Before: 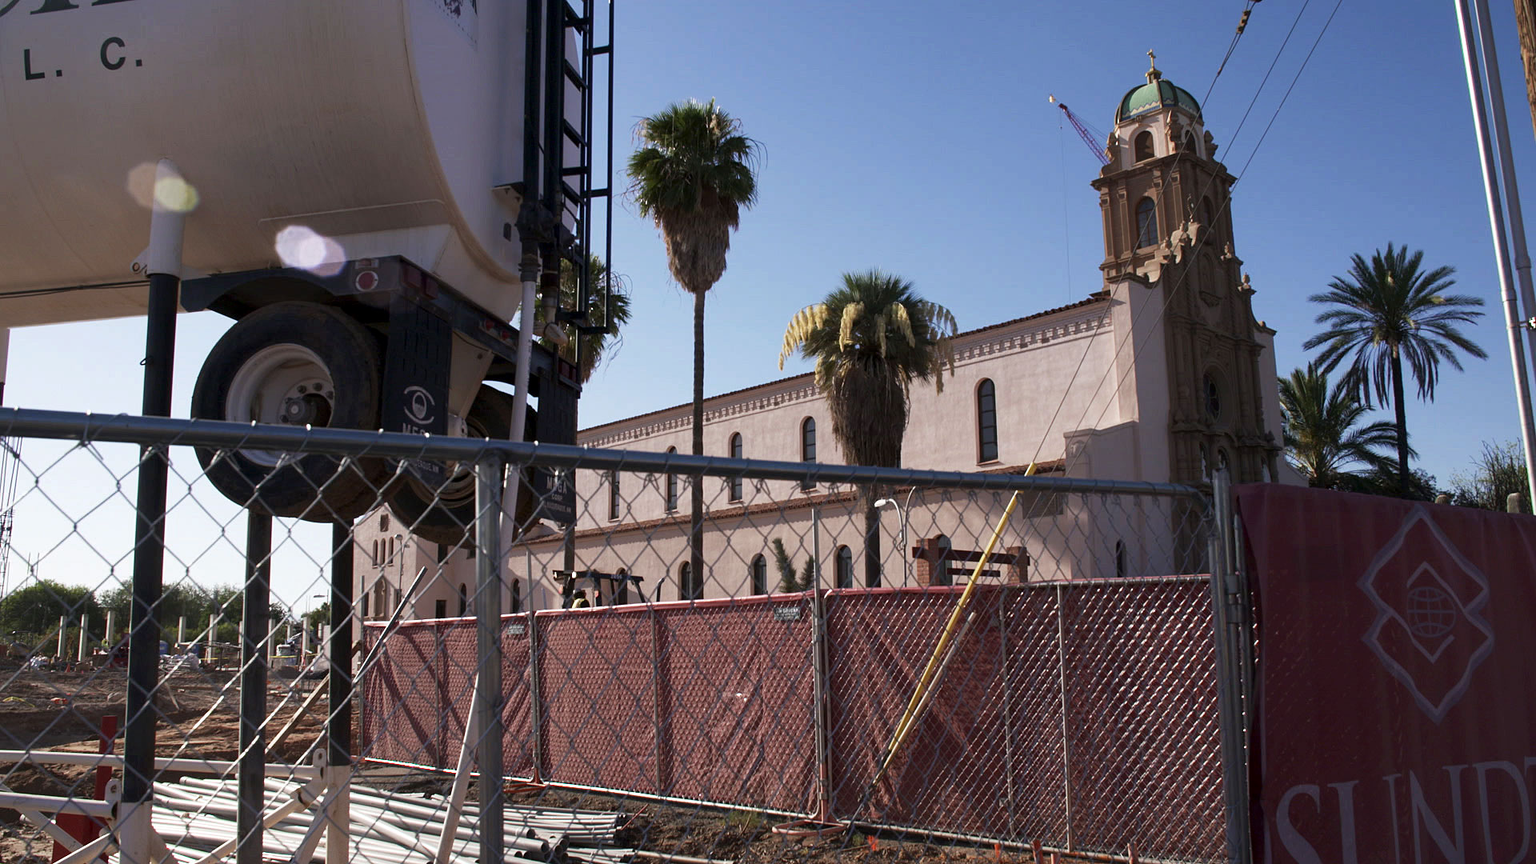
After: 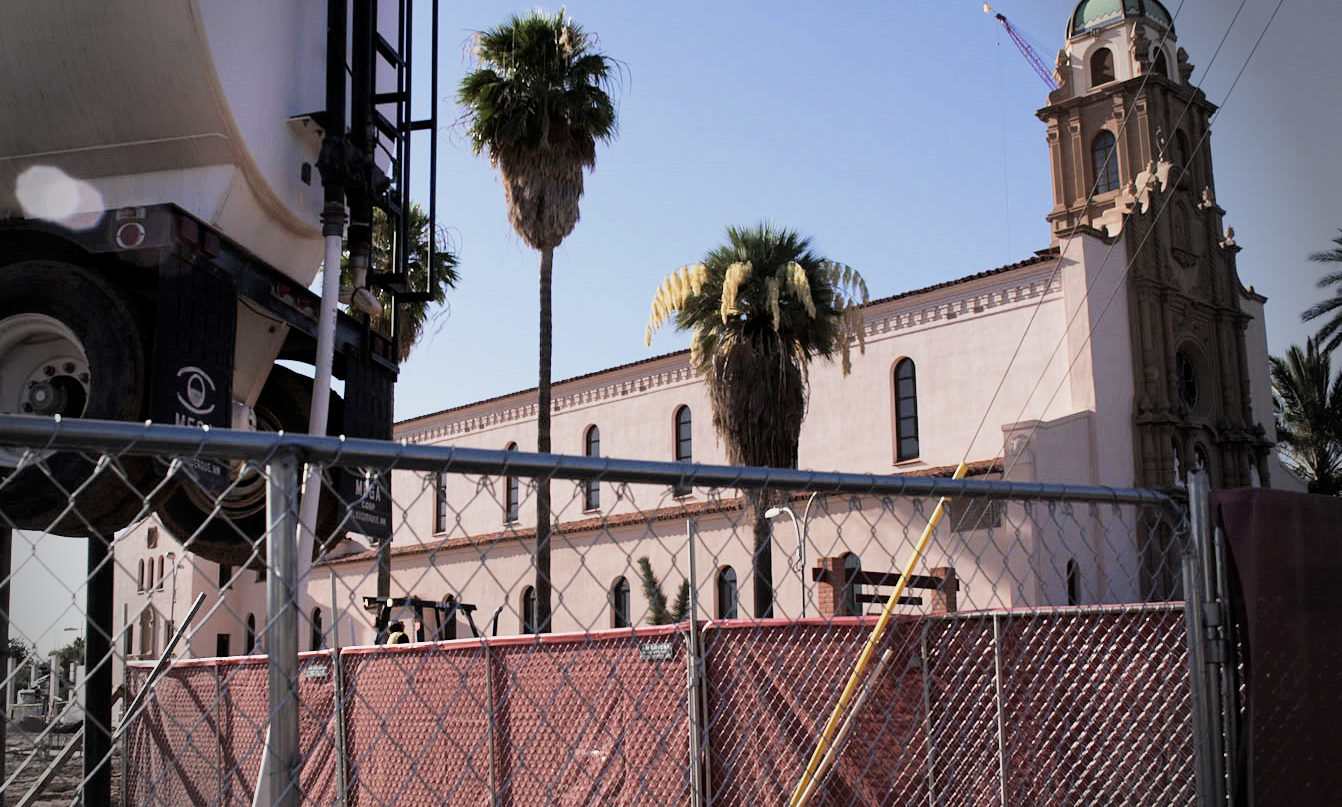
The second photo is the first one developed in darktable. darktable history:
filmic rgb: middle gray luminance 29.26%, black relative exposure -10.36 EV, white relative exposure 5.48 EV, threshold 2.95 EV, target black luminance 0%, hardness 3.92, latitude 2.1%, contrast 1.122, highlights saturation mix 3.91%, shadows ↔ highlights balance 14.79%, enable highlight reconstruction true
exposure: black level correction 0, exposure 0.9 EV, compensate highlight preservation false
crop and rotate: left 17.112%, top 10.75%, right 12.952%, bottom 14.474%
vignetting: fall-off start 77.41%, fall-off radius 28.42%, saturation -0.645, center (-0.011, 0), width/height ratio 0.97
